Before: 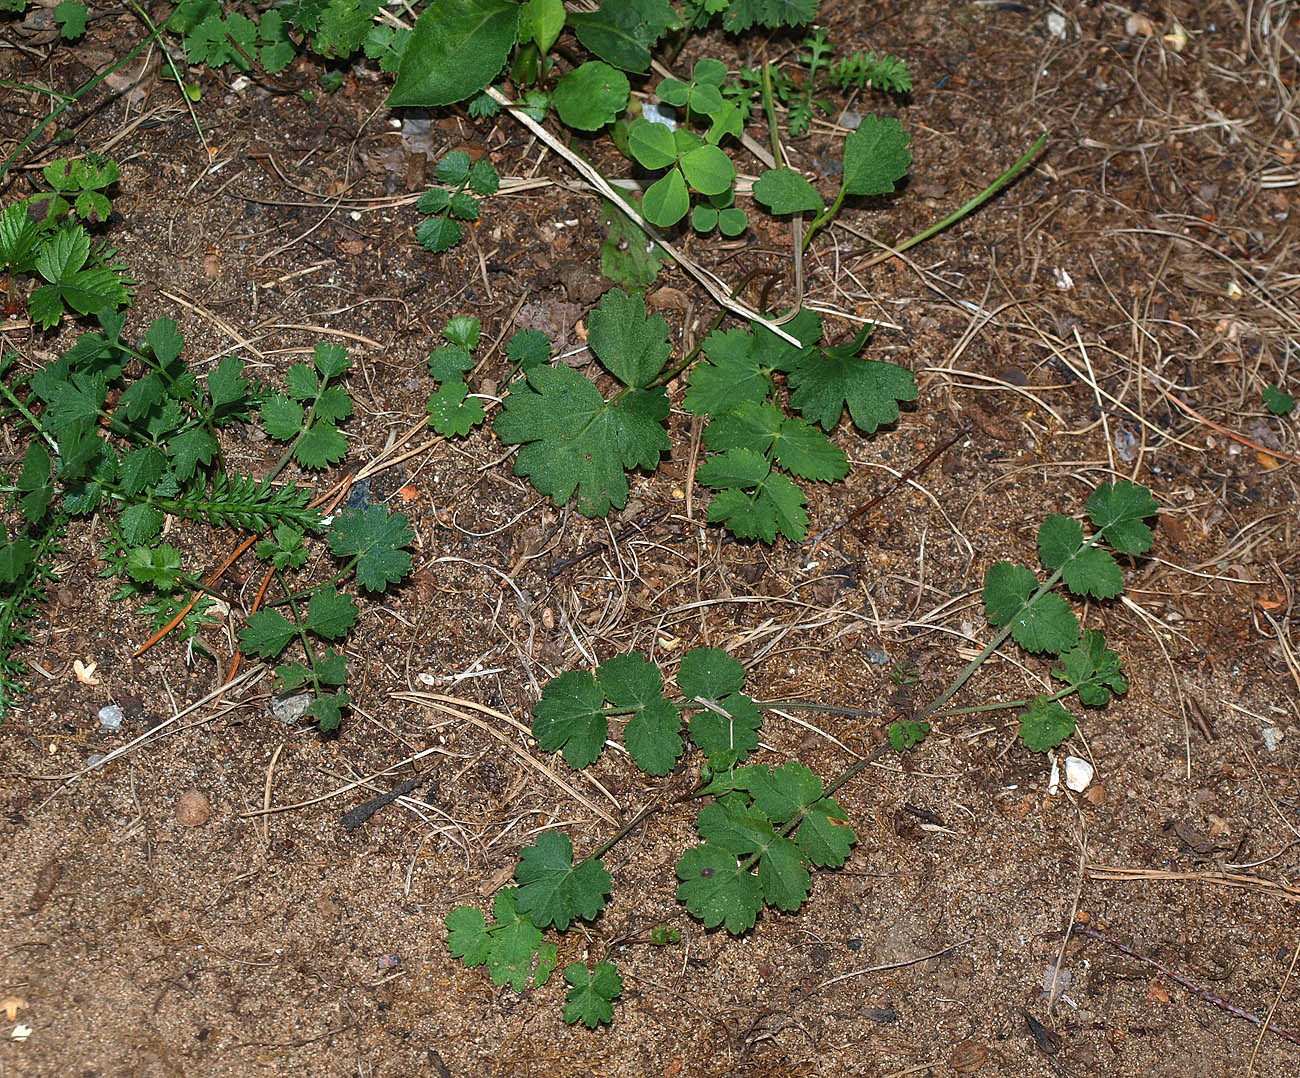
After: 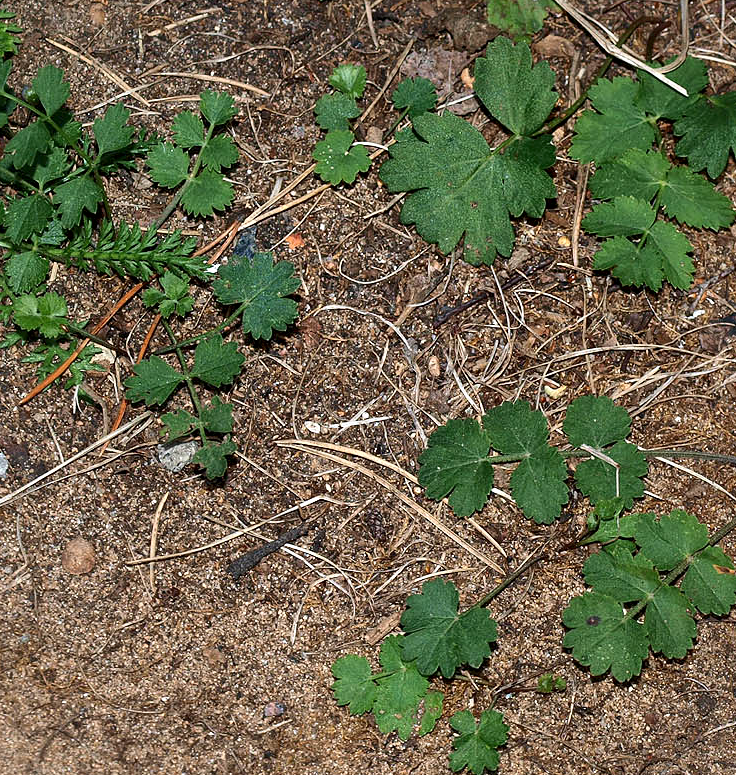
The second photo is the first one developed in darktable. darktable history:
local contrast: mode bilateral grid, contrast 25, coarseness 60, detail 152%, midtone range 0.2
crop: left 8.834%, top 23.469%, right 34.504%, bottom 4.583%
